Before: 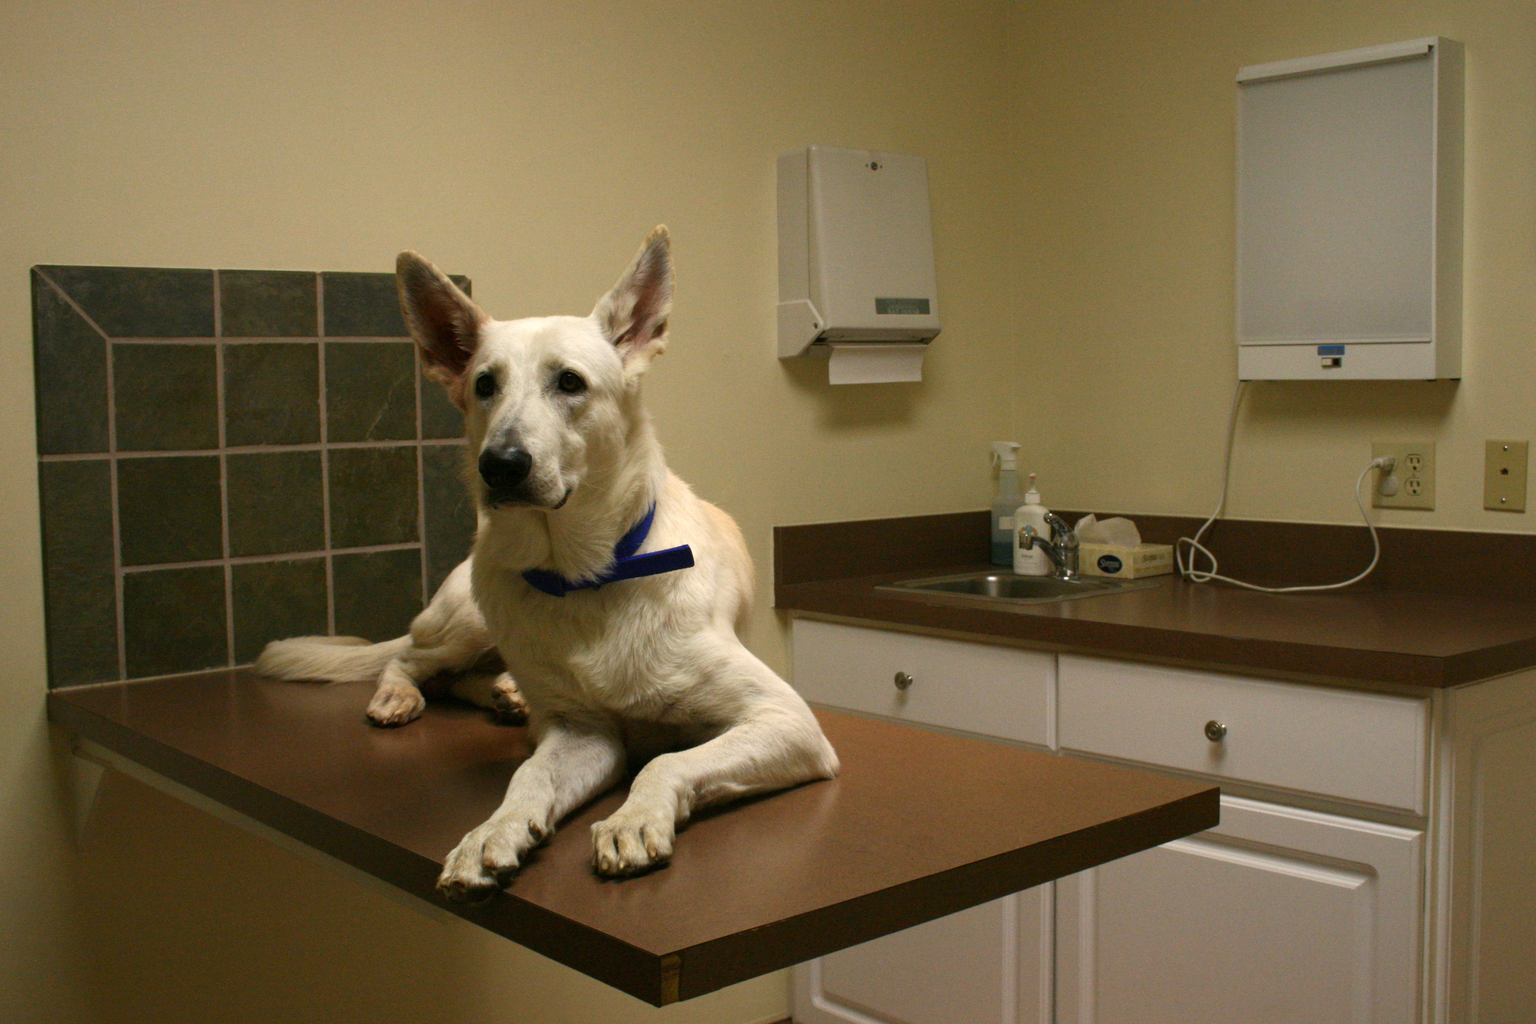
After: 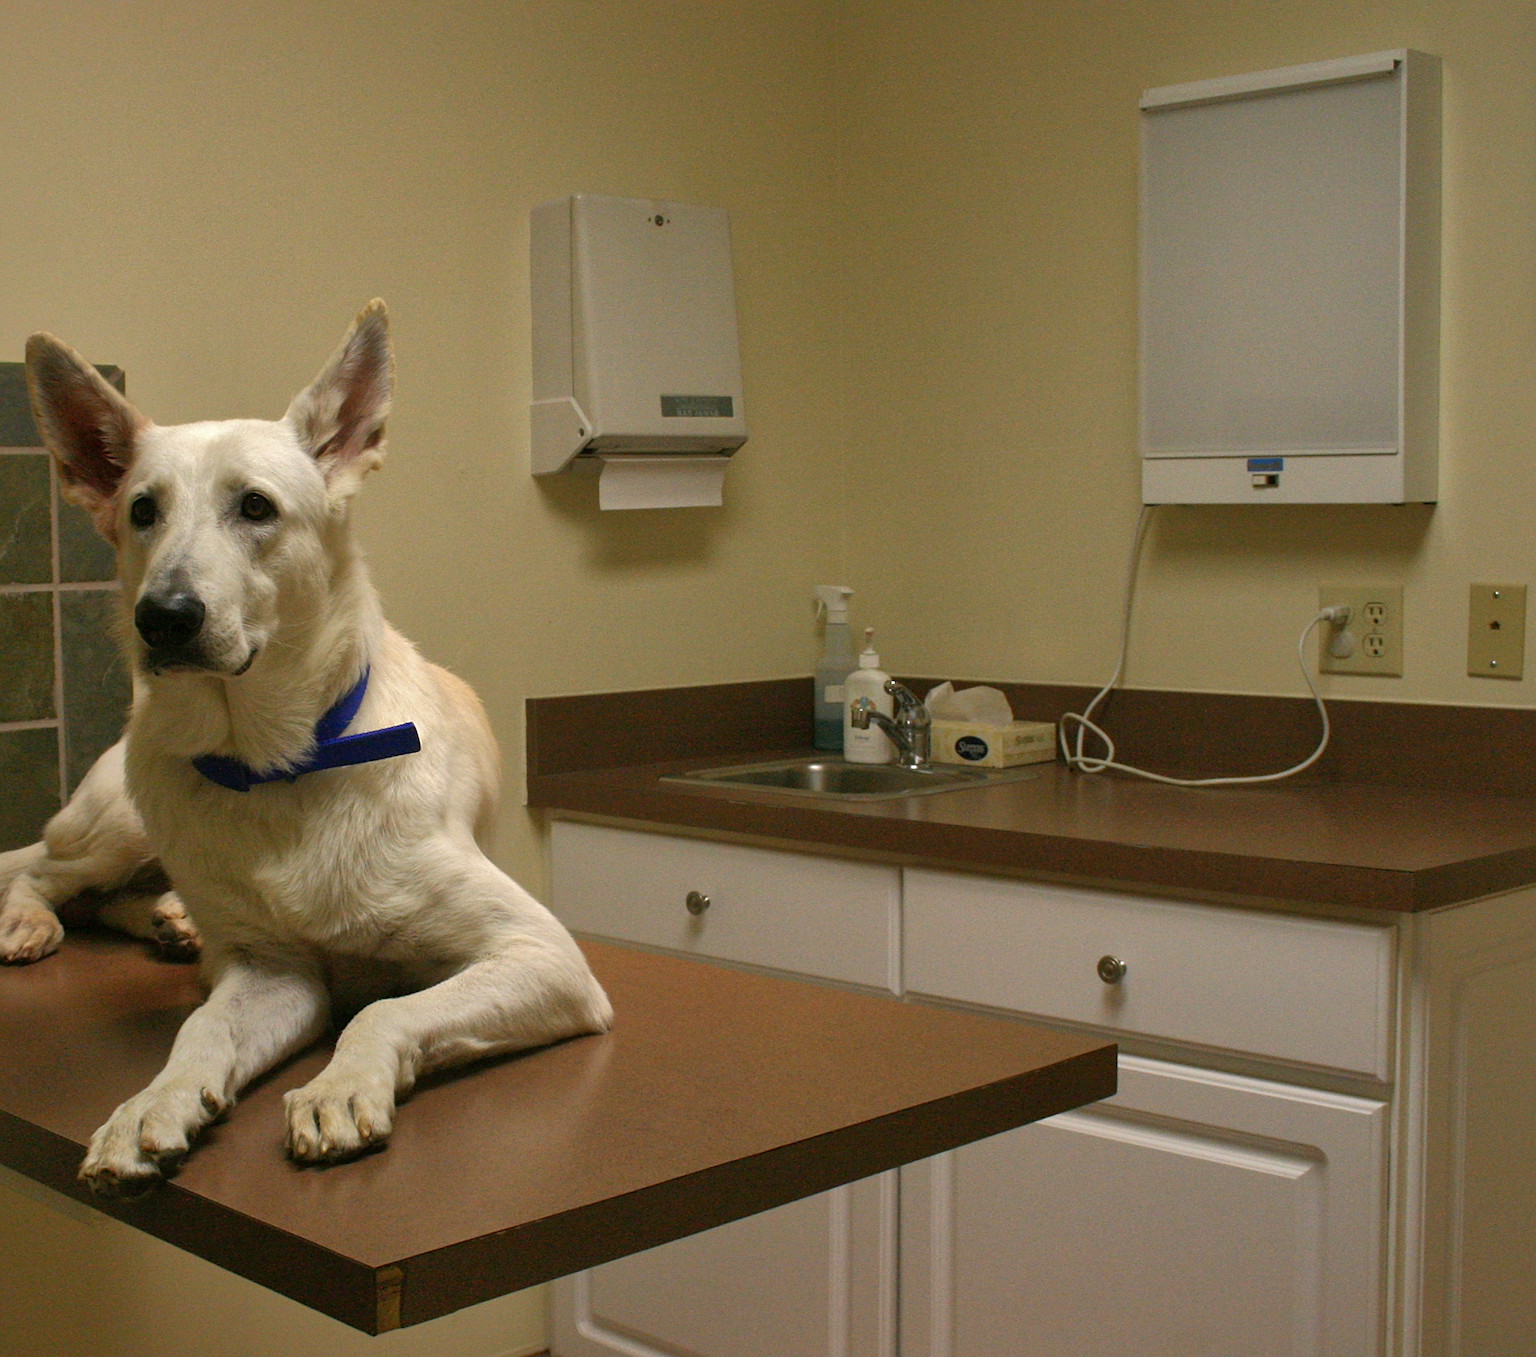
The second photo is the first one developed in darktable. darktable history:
shadows and highlights: highlights -59.75, shadows color adjustment 99.17%, highlights color adjustment 0.659%
crop and rotate: left 24.581%
sharpen: on, module defaults
